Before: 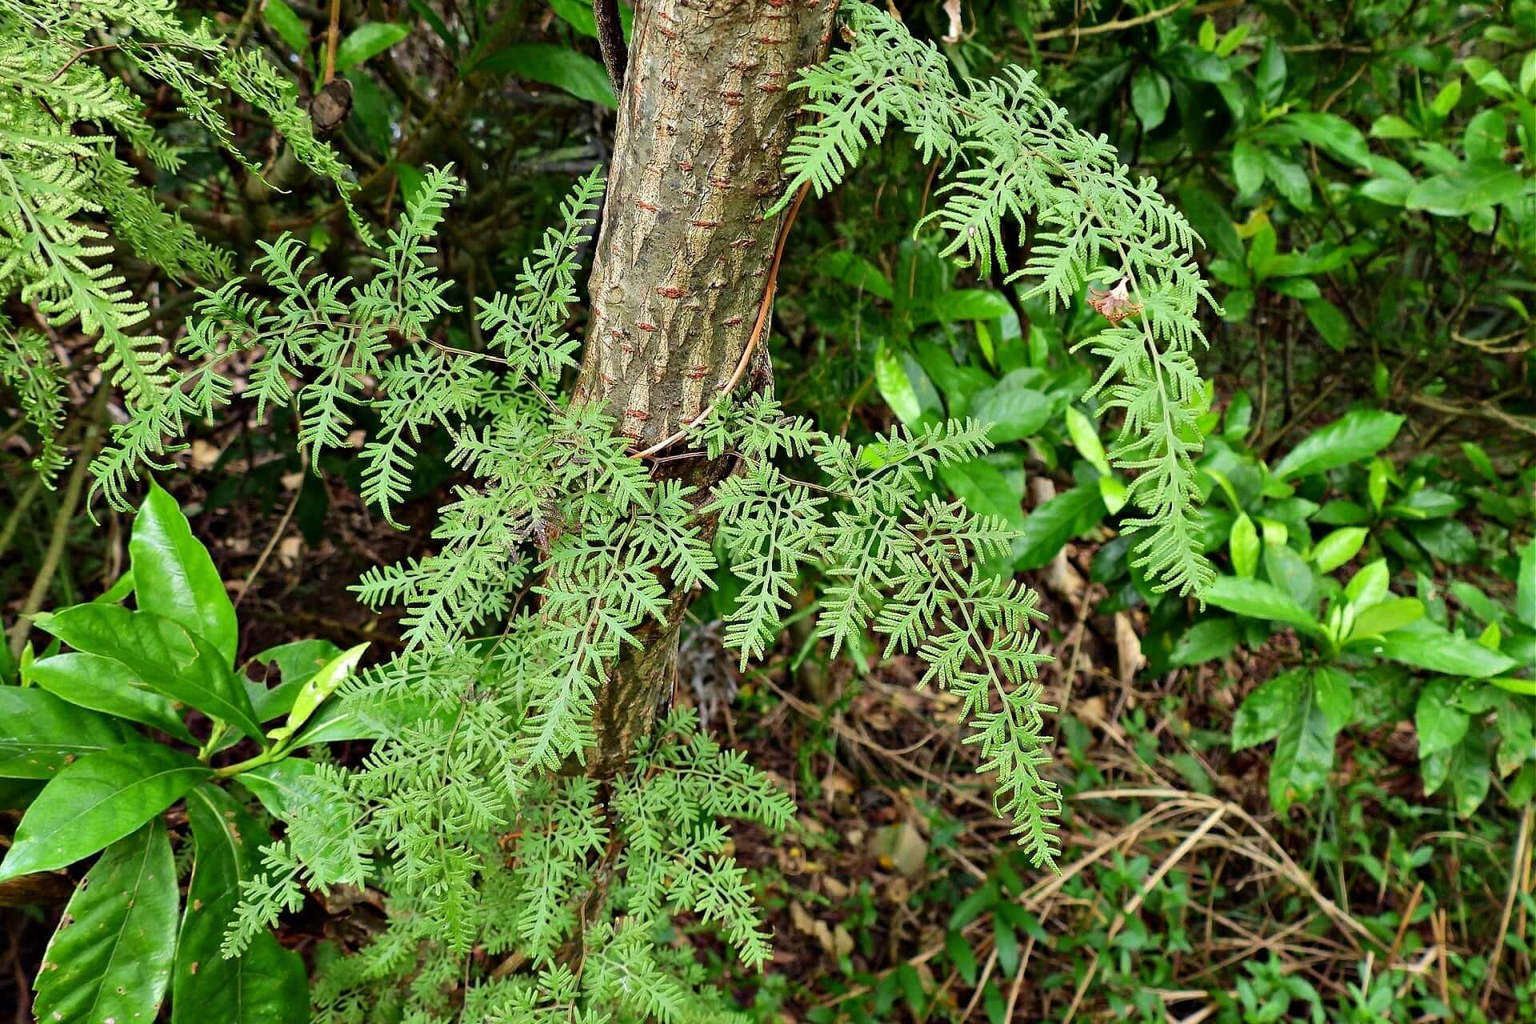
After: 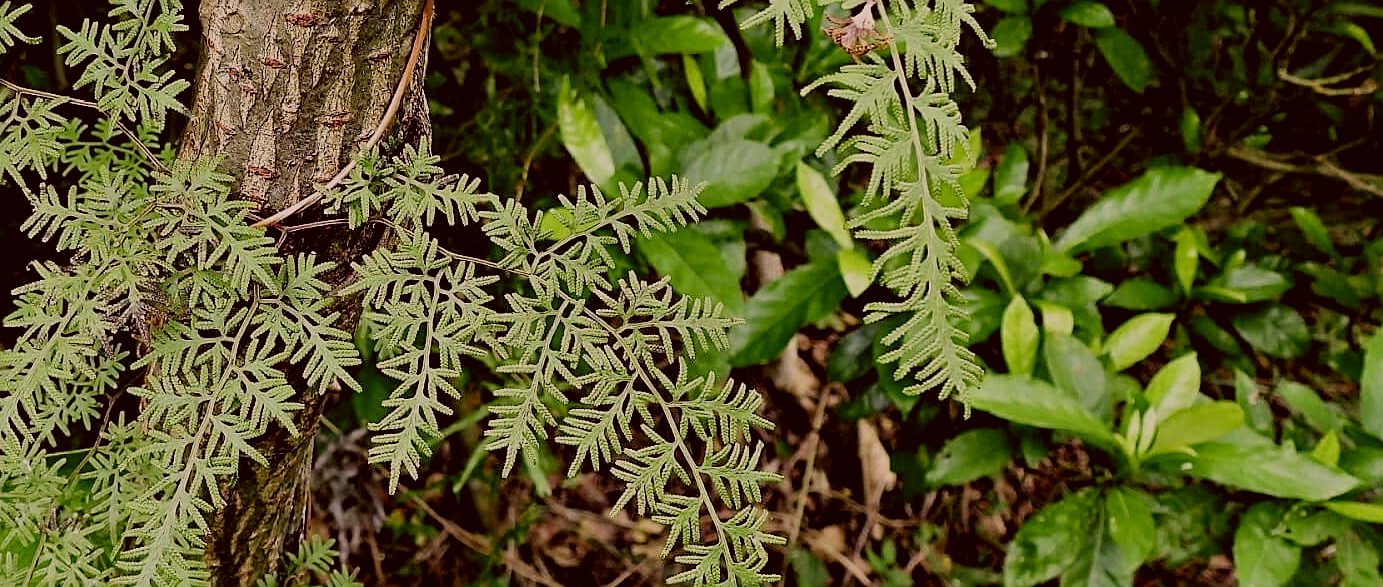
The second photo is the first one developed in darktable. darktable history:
filmic rgb: middle gray luminance 29%, black relative exposure -10.3 EV, white relative exposure 5.5 EV, threshold 6 EV, target black luminance 0%, hardness 3.95, latitude 2.04%, contrast 1.132, highlights saturation mix 5%, shadows ↔ highlights balance 15.11%, add noise in highlights 0, preserve chrominance no, color science v3 (2019), use custom middle-gray values true, iterations of high-quality reconstruction 0, contrast in highlights soft, enable highlight reconstruction true
sharpen: on, module defaults
crop and rotate: left 27.938%, top 27.046%, bottom 27.046%
color correction: highlights a* 10.21, highlights b* 9.79, shadows a* 8.61, shadows b* 7.88, saturation 0.8
